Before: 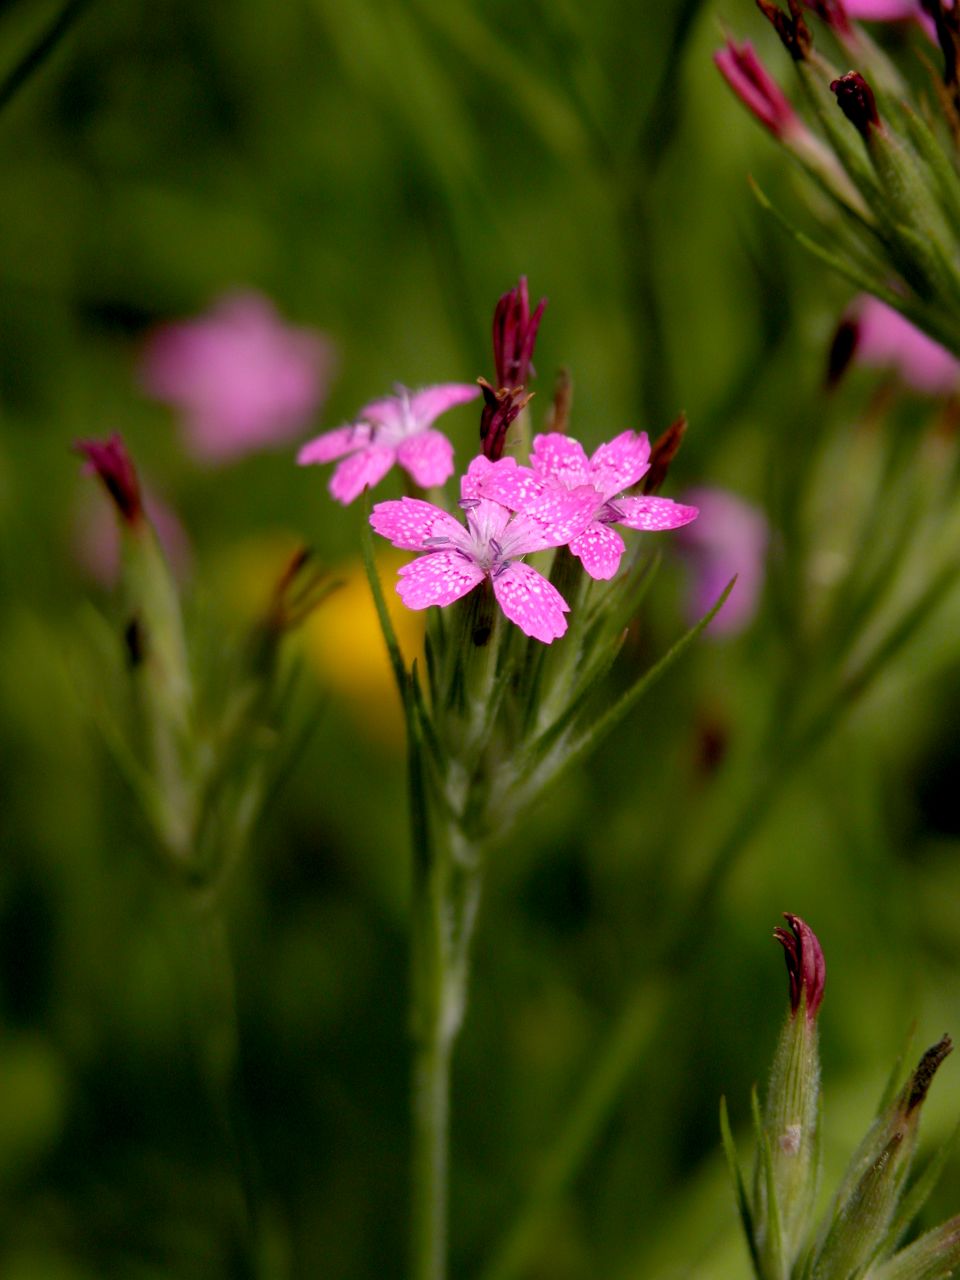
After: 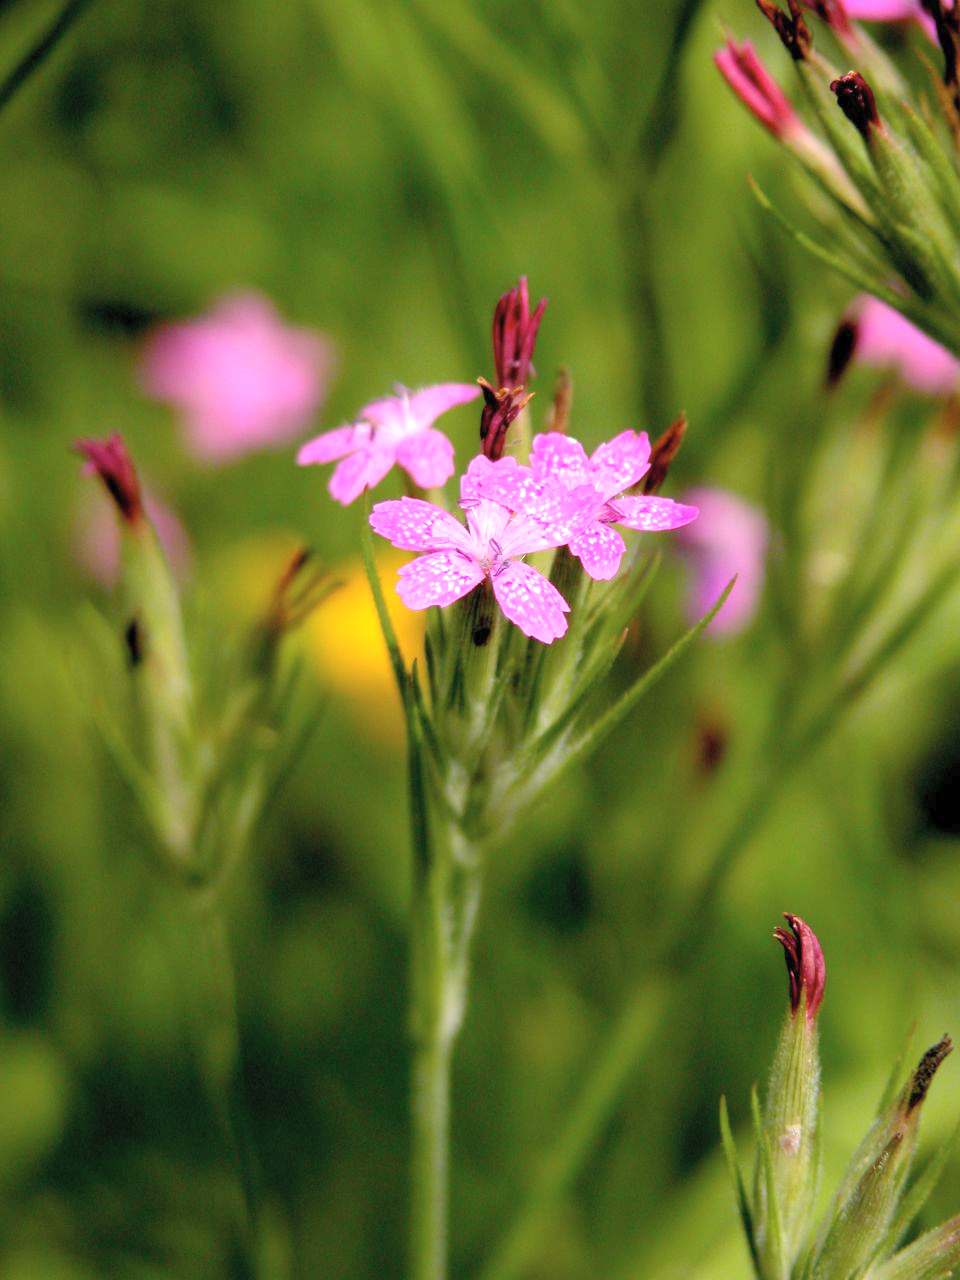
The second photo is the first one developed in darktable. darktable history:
contrast brightness saturation: brightness 0.145
exposure: exposure 0.944 EV, compensate highlight preservation false
